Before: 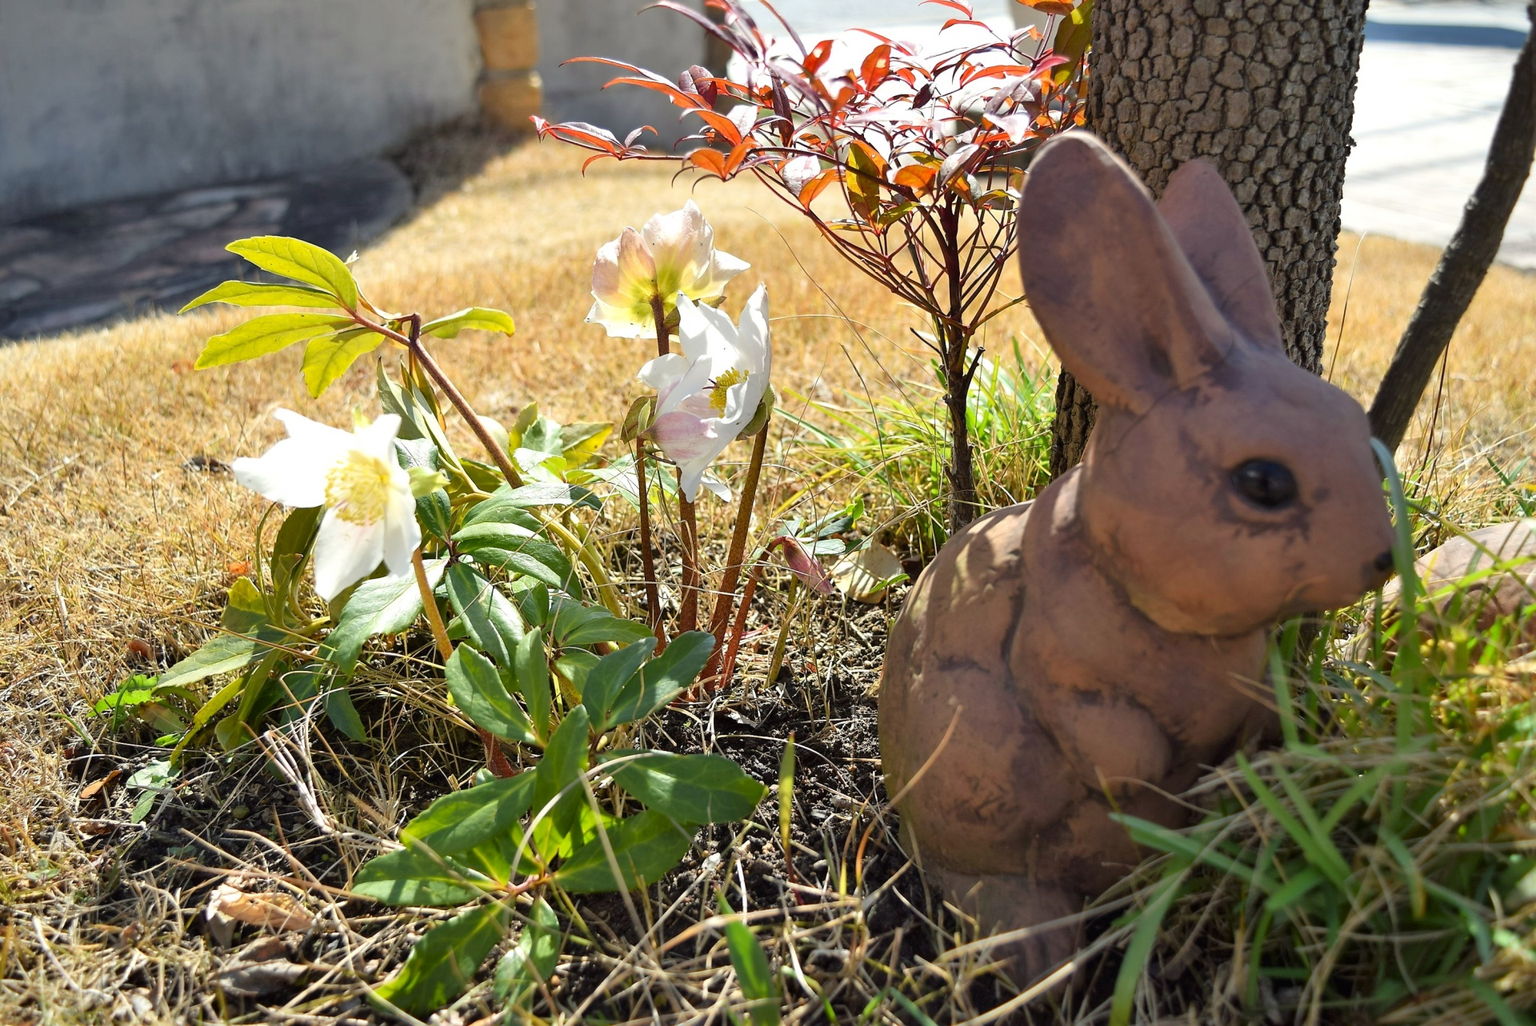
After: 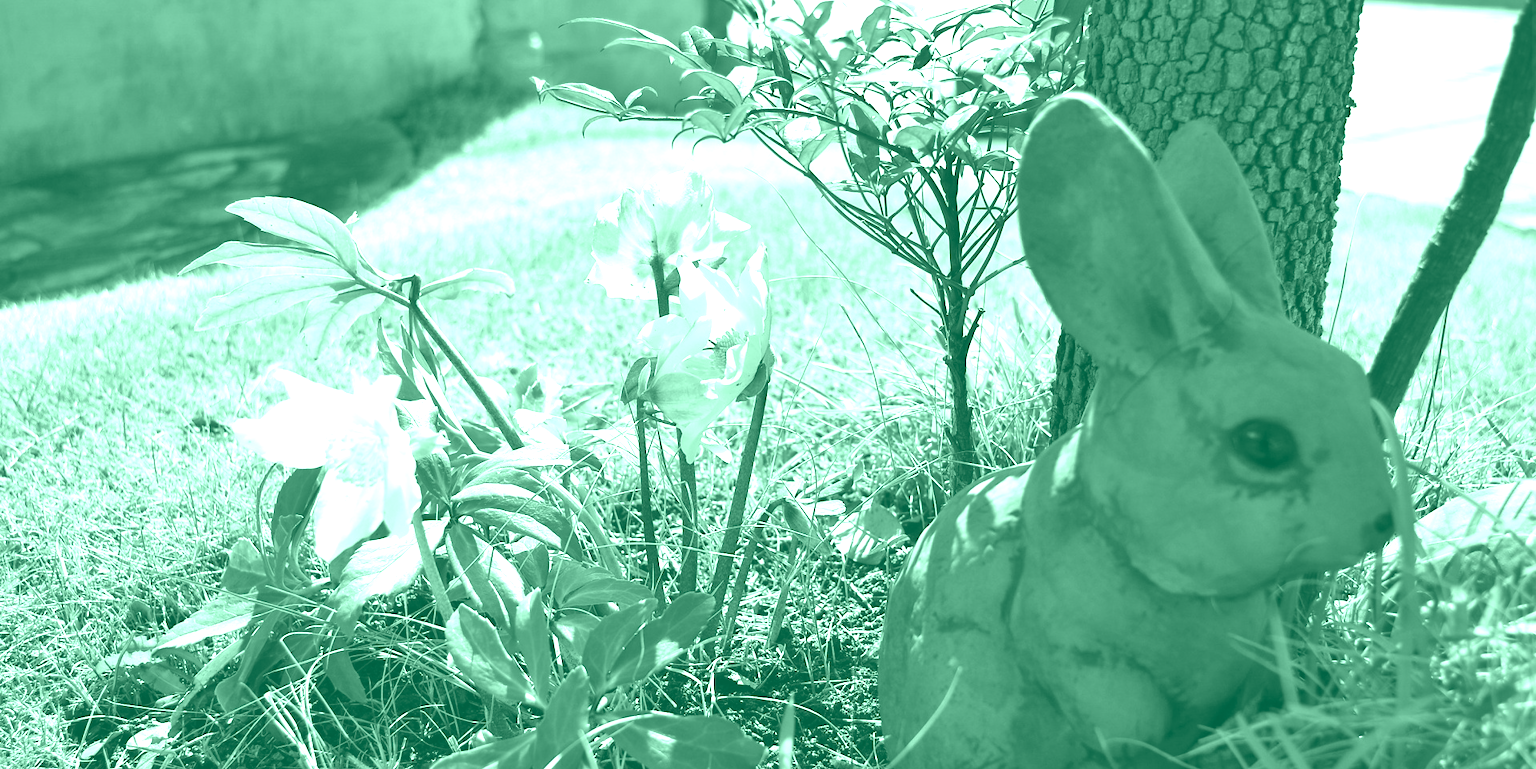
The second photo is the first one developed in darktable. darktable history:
exposure: black level correction 0.001, exposure 1.719 EV, compensate exposure bias true, compensate highlight preservation false
crop: top 3.857%, bottom 21.132%
colorize: hue 147.6°, saturation 65%, lightness 21.64%
contrast brightness saturation: brightness -0.25, saturation 0.2
